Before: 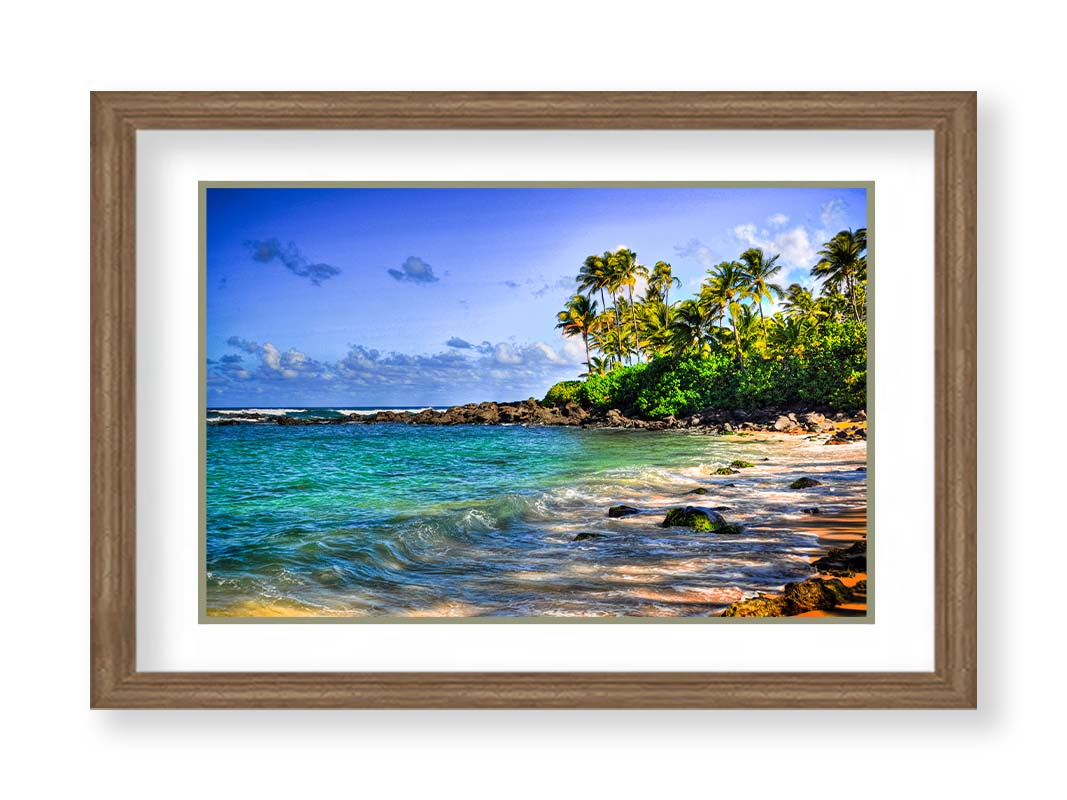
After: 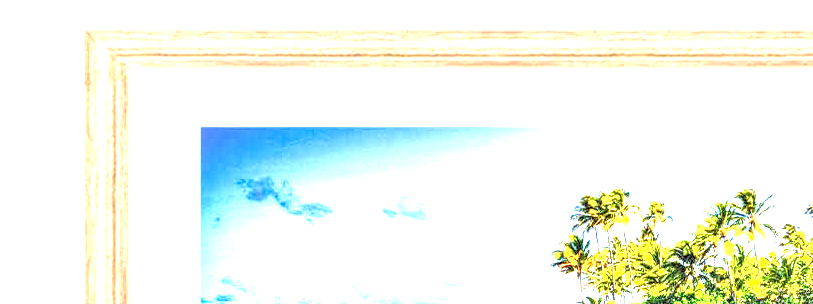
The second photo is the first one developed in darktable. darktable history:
crop: left 0.579%, top 7.627%, right 23.167%, bottom 54.275%
local contrast: highlights 19%, detail 186%
exposure: black level correction 0.001, exposure 2.607 EV, compensate exposure bias true, compensate highlight preservation false
